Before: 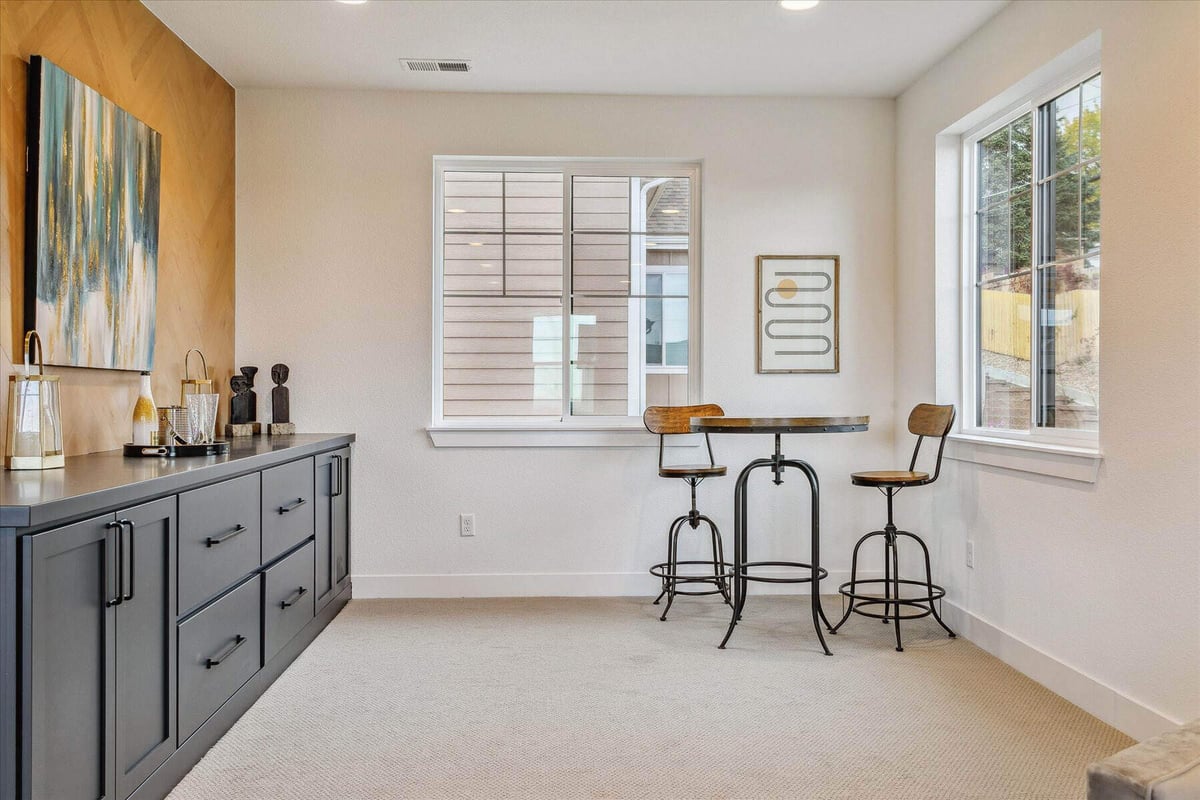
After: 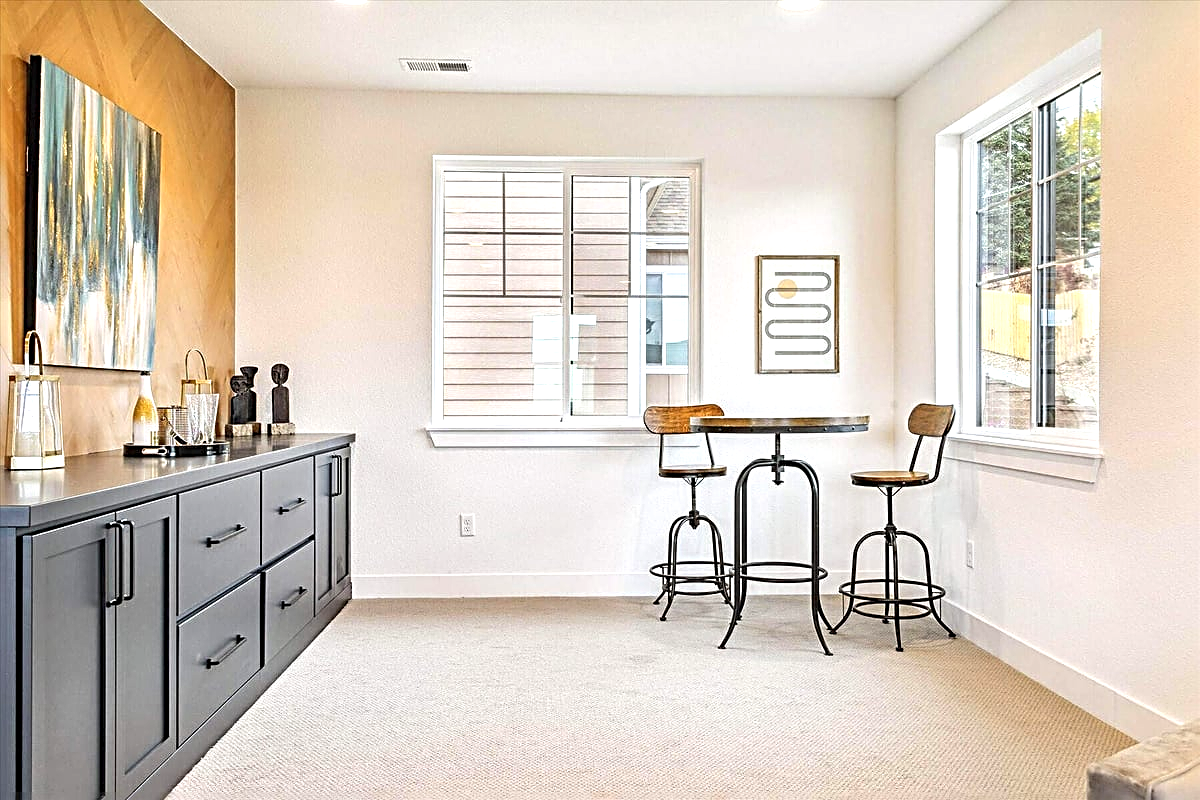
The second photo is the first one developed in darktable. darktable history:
sharpen: radius 2.817, amount 0.715
exposure: exposure 0.7 EV, compensate highlight preservation false
